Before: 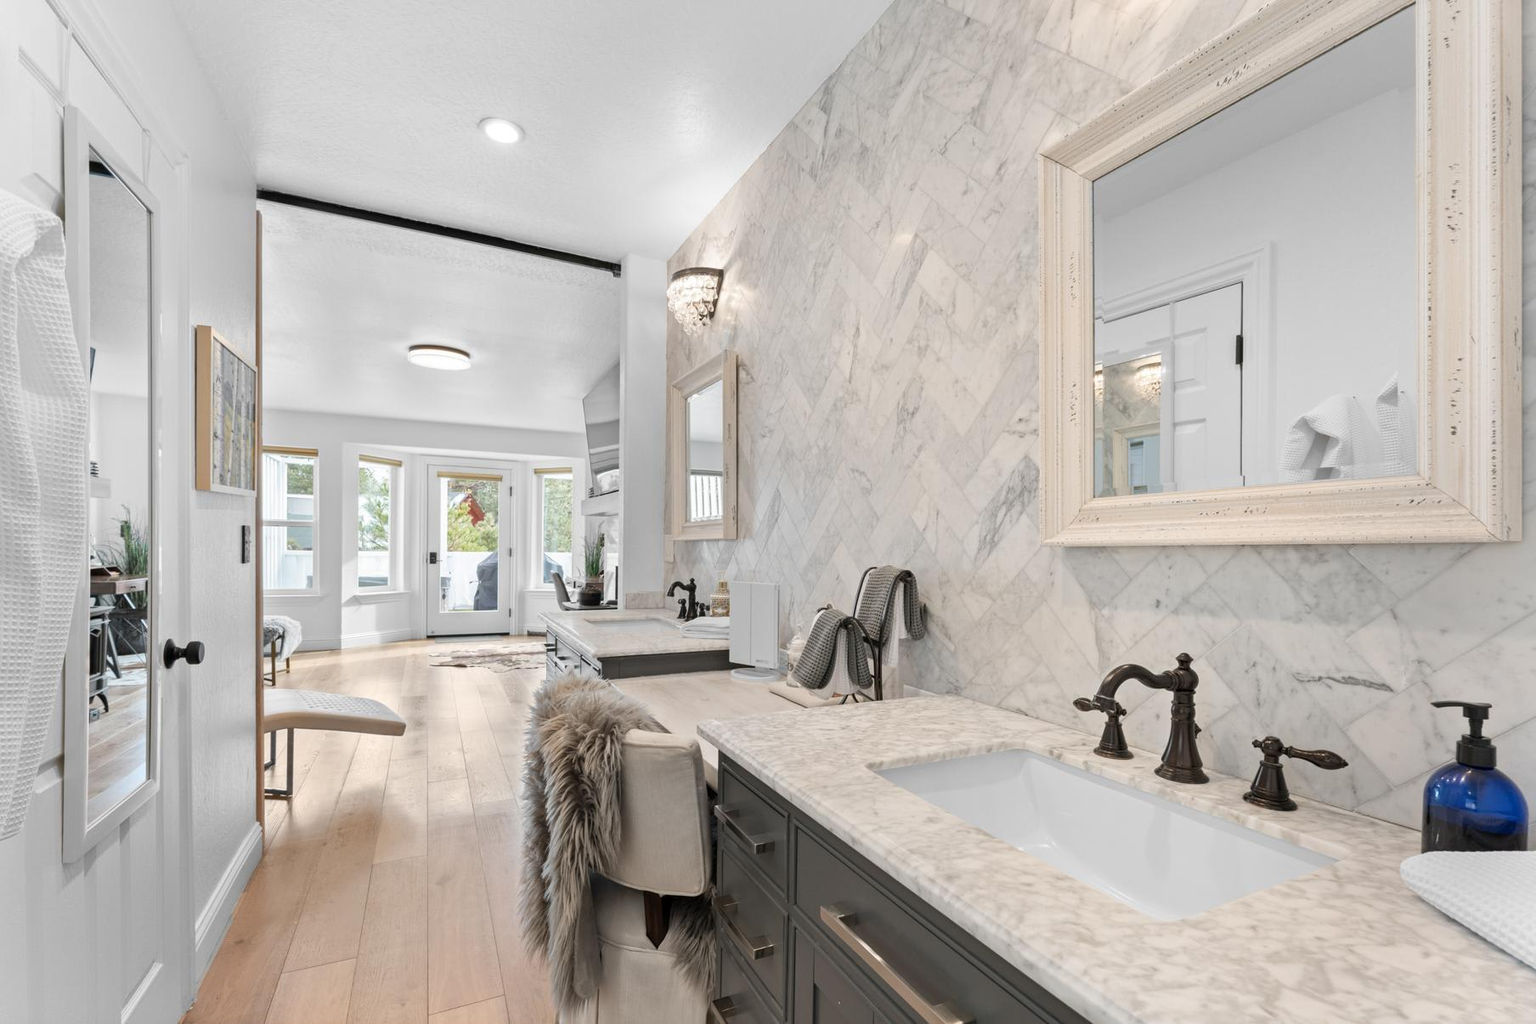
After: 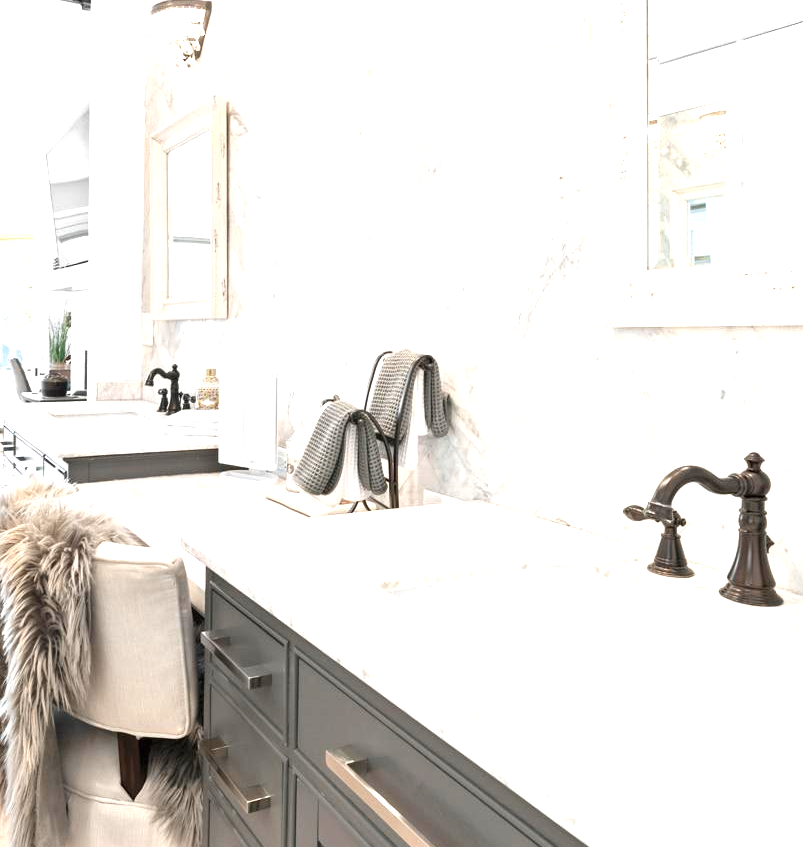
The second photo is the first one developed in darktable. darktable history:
exposure: black level correction 0, exposure 1.45 EV, compensate exposure bias true, compensate highlight preservation false
crop: left 35.432%, top 26.233%, right 20.145%, bottom 3.432%
